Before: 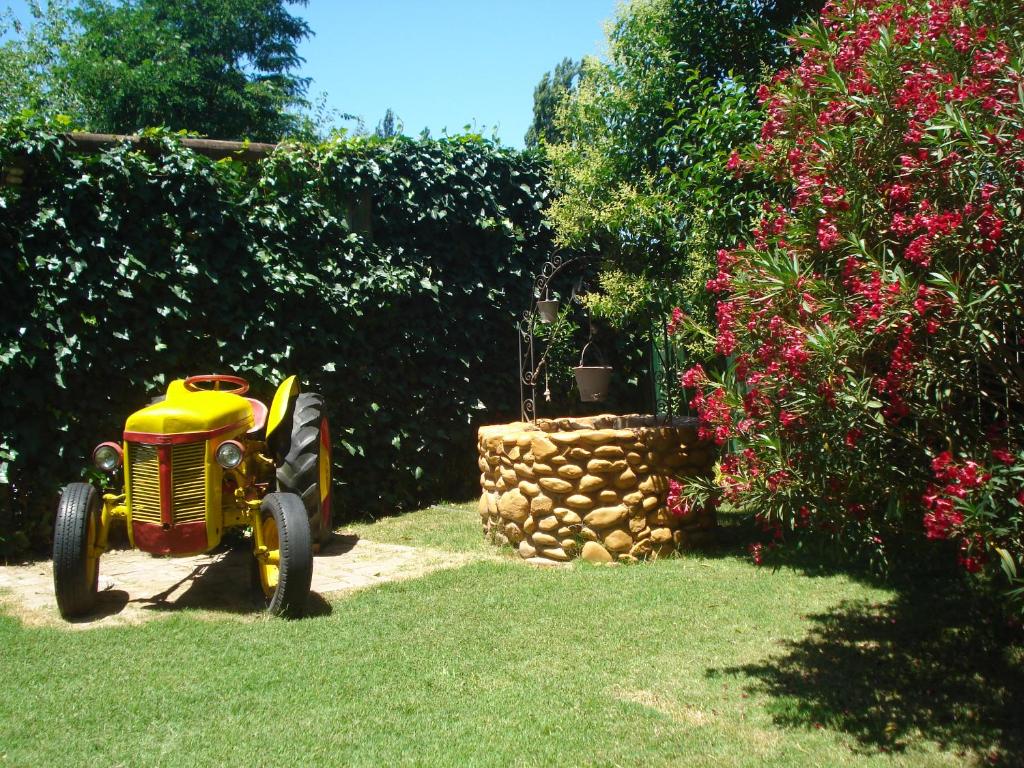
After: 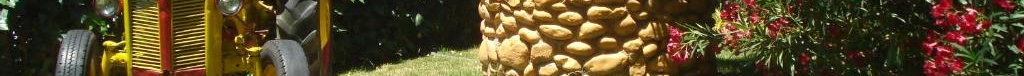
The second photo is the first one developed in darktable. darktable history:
crop and rotate: top 59.084%, bottom 30.916%
tone equalizer: on, module defaults
exposure: compensate highlight preservation false
